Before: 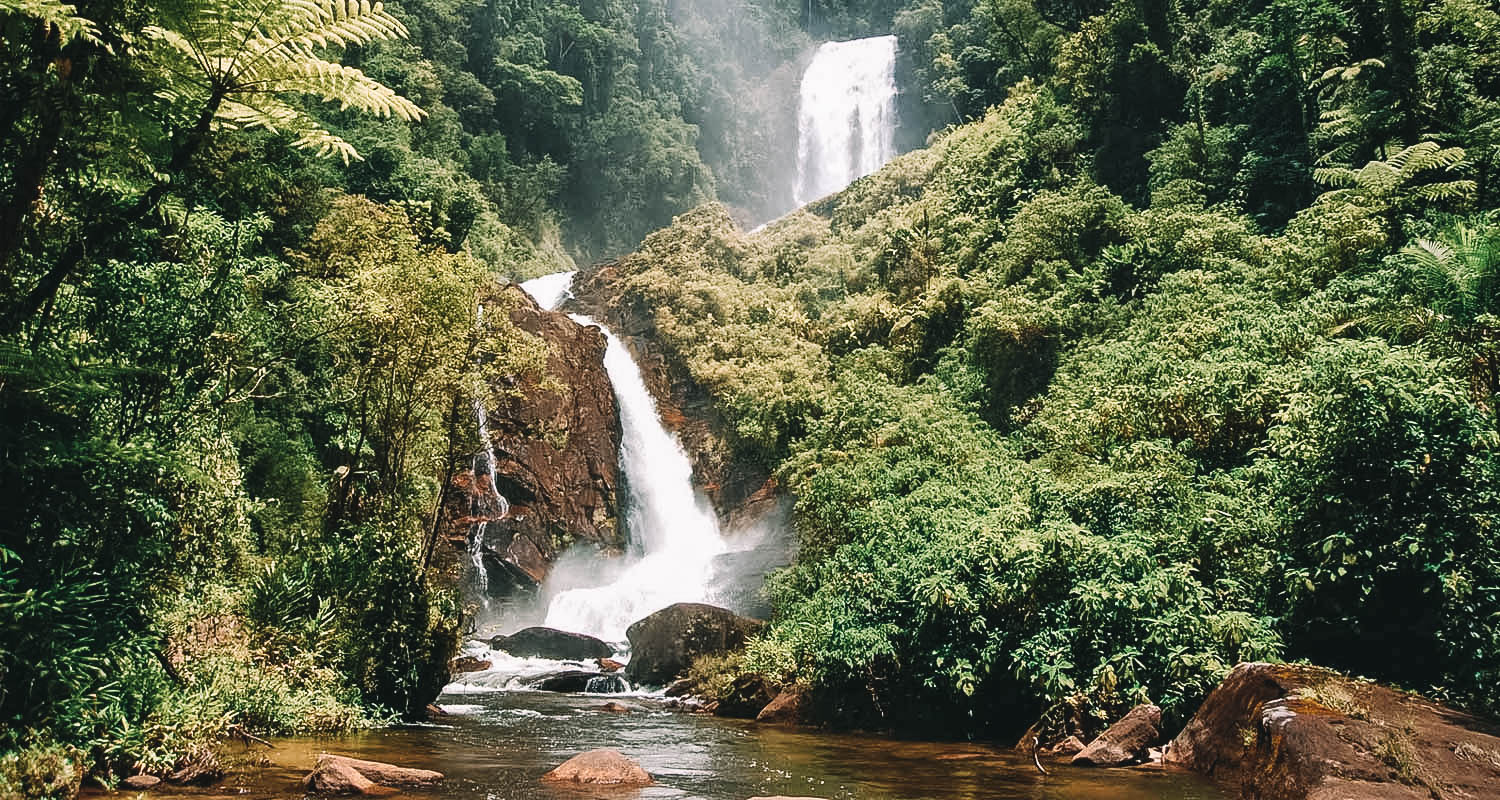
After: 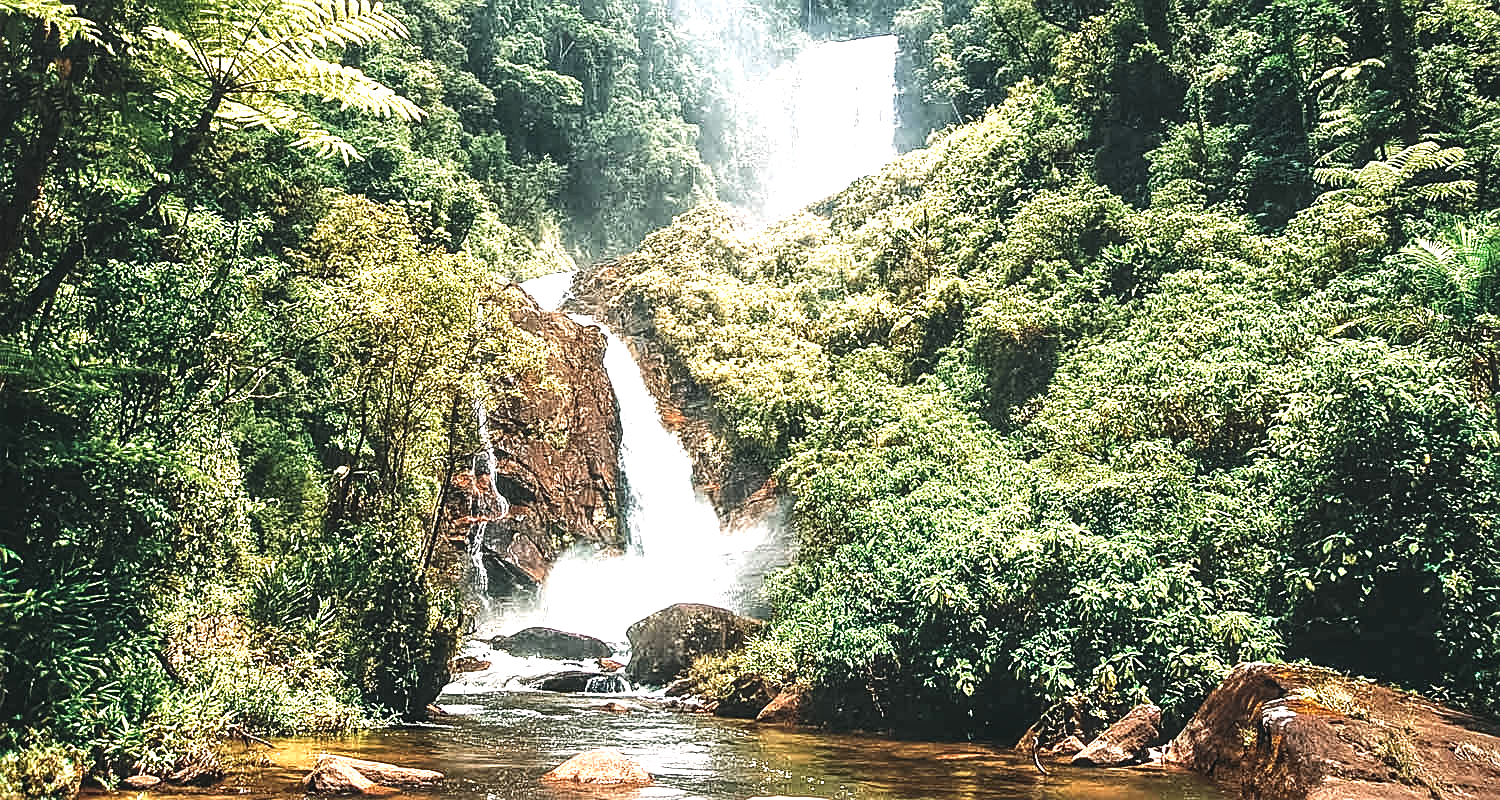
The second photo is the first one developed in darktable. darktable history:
sharpen: on, module defaults
exposure: exposure 0.935 EV, compensate highlight preservation false
tone equalizer: -8 EV -0.417 EV, -7 EV -0.389 EV, -6 EV -0.333 EV, -5 EV -0.222 EV, -3 EV 0.222 EV, -2 EV 0.333 EV, -1 EV 0.389 EV, +0 EV 0.417 EV, edges refinement/feathering 500, mask exposure compensation -1.57 EV, preserve details no
local contrast: on, module defaults
